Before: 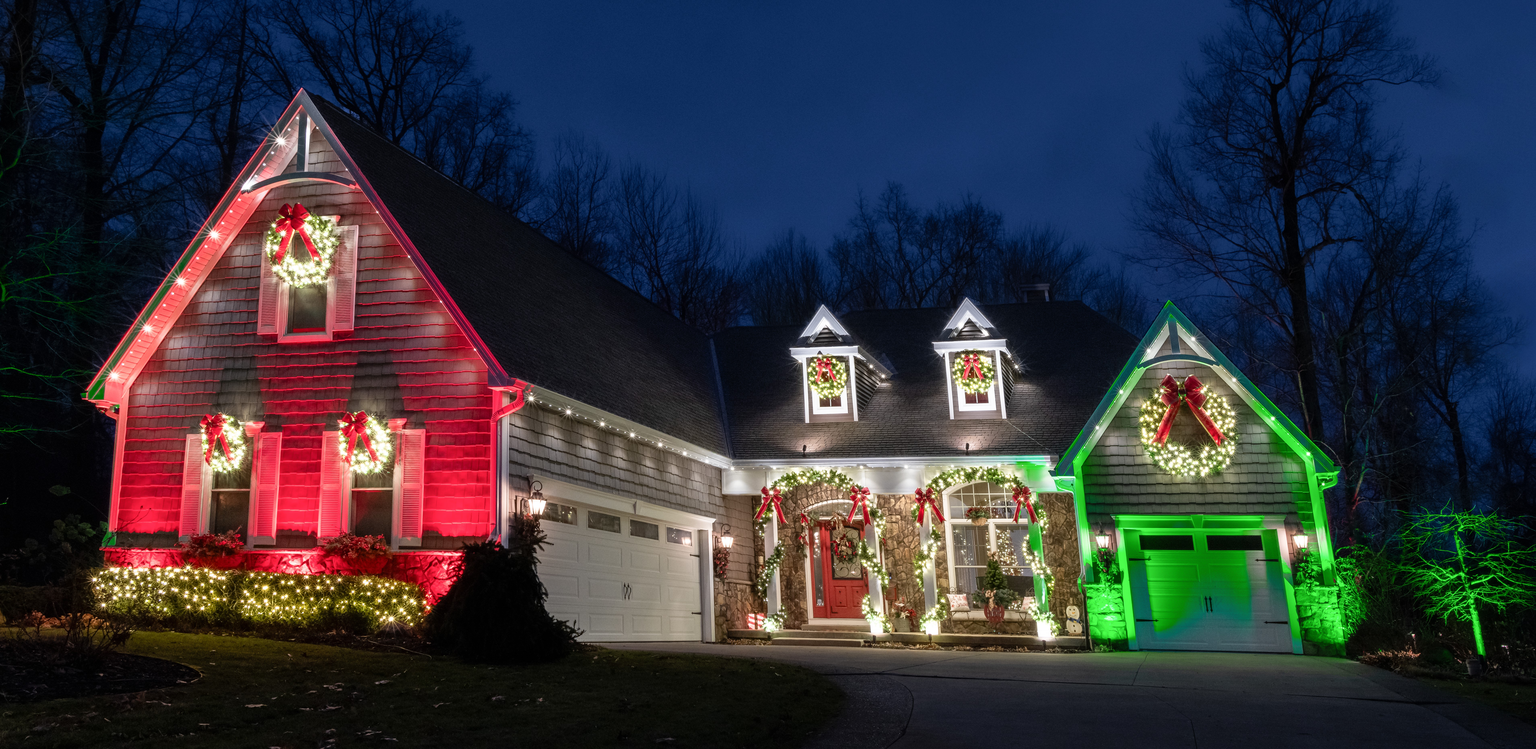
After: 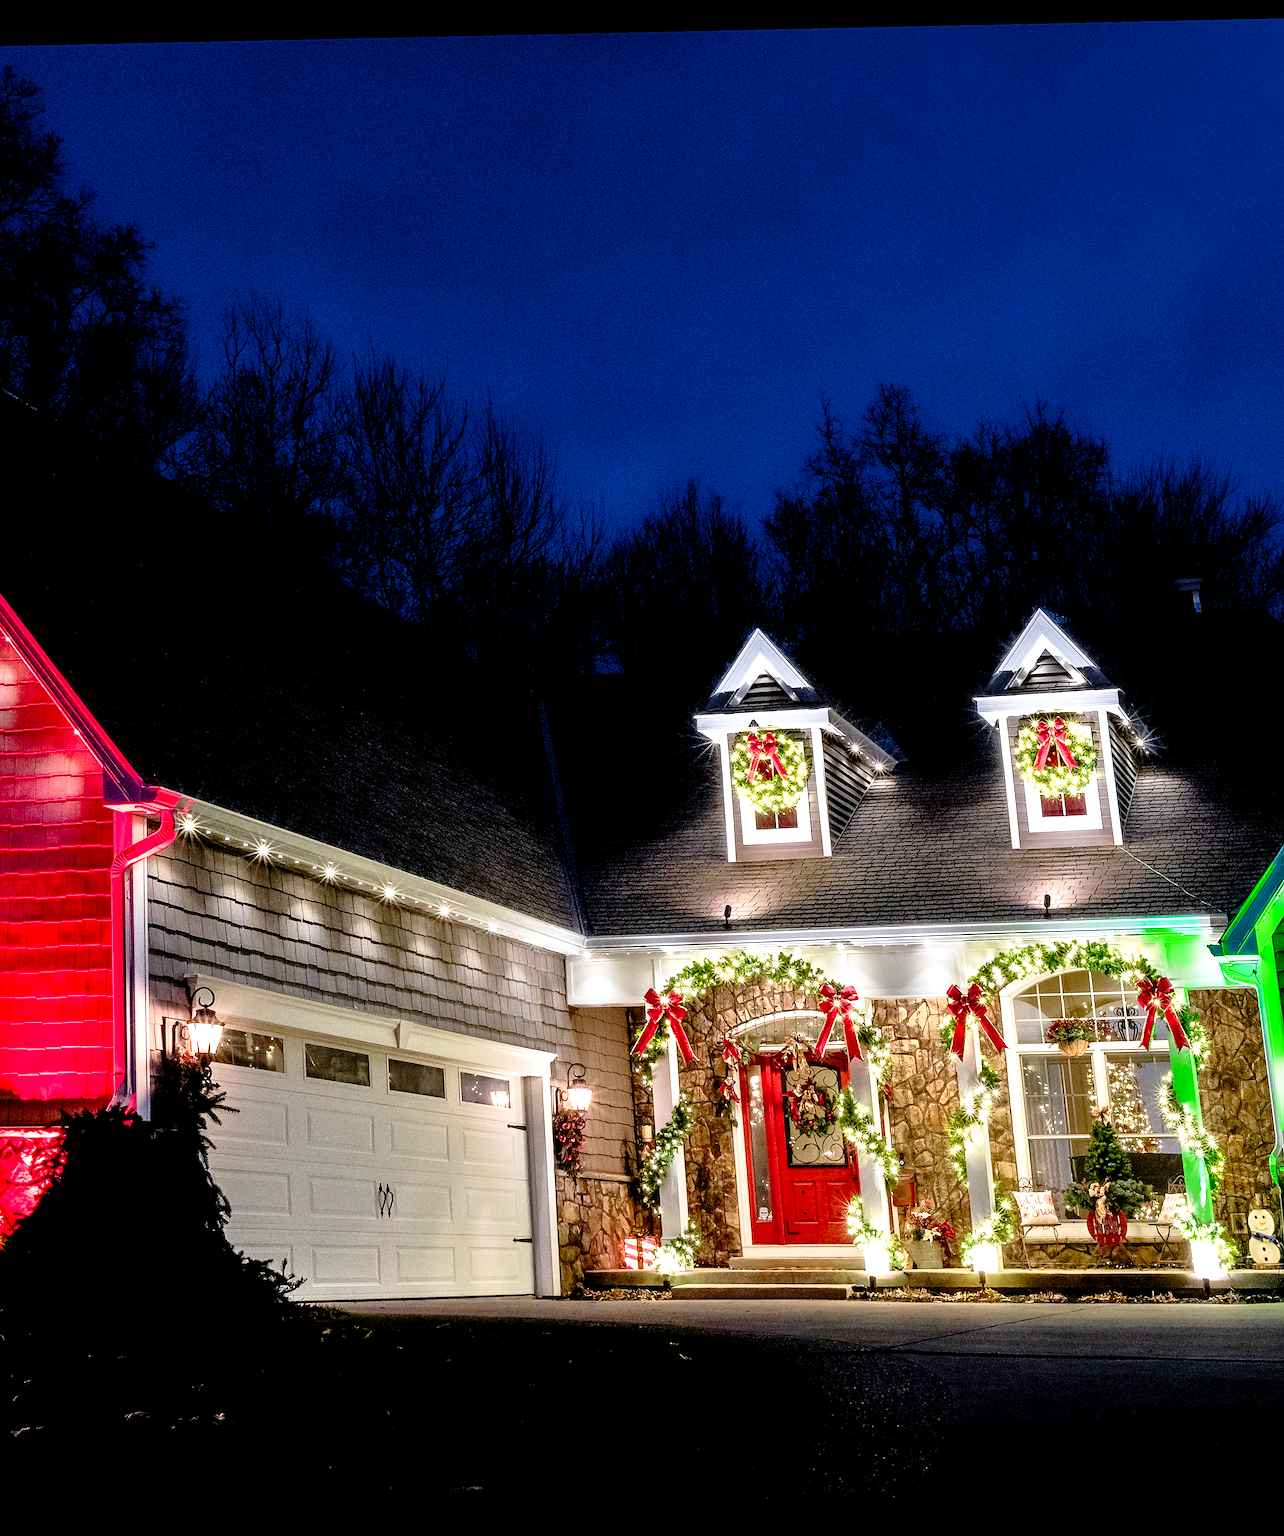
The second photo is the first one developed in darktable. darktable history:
contrast brightness saturation: contrast 0.22, brightness -0.19, saturation 0.24
tone equalizer: -7 EV 0.15 EV, -6 EV 0.6 EV, -5 EV 1.15 EV, -4 EV 1.33 EV, -3 EV 1.15 EV, -2 EV 0.6 EV, -1 EV 0.15 EV, mask exposure compensation -0.5 EV
levels: levels [0.031, 0.5, 0.969]
rotate and perspective: rotation -1.24°, automatic cropping off
crop: left 28.583%, right 29.231%
tone curve: curves: ch0 [(0, 0) (0.003, 0.003) (0.011, 0.006) (0.025, 0.015) (0.044, 0.025) (0.069, 0.034) (0.1, 0.052) (0.136, 0.092) (0.177, 0.157) (0.224, 0.228) (0.277, 0.305) (0.335, 0.392) (0.399, 0.466) (0.468, 0.543) (0.543, 0.612) (0.623, 0.692) (0.709, 0.78) (0.801, 0.865) (0.898, 0.935) (1, 1)], preserve colors none
sharpen: on, module defaults
